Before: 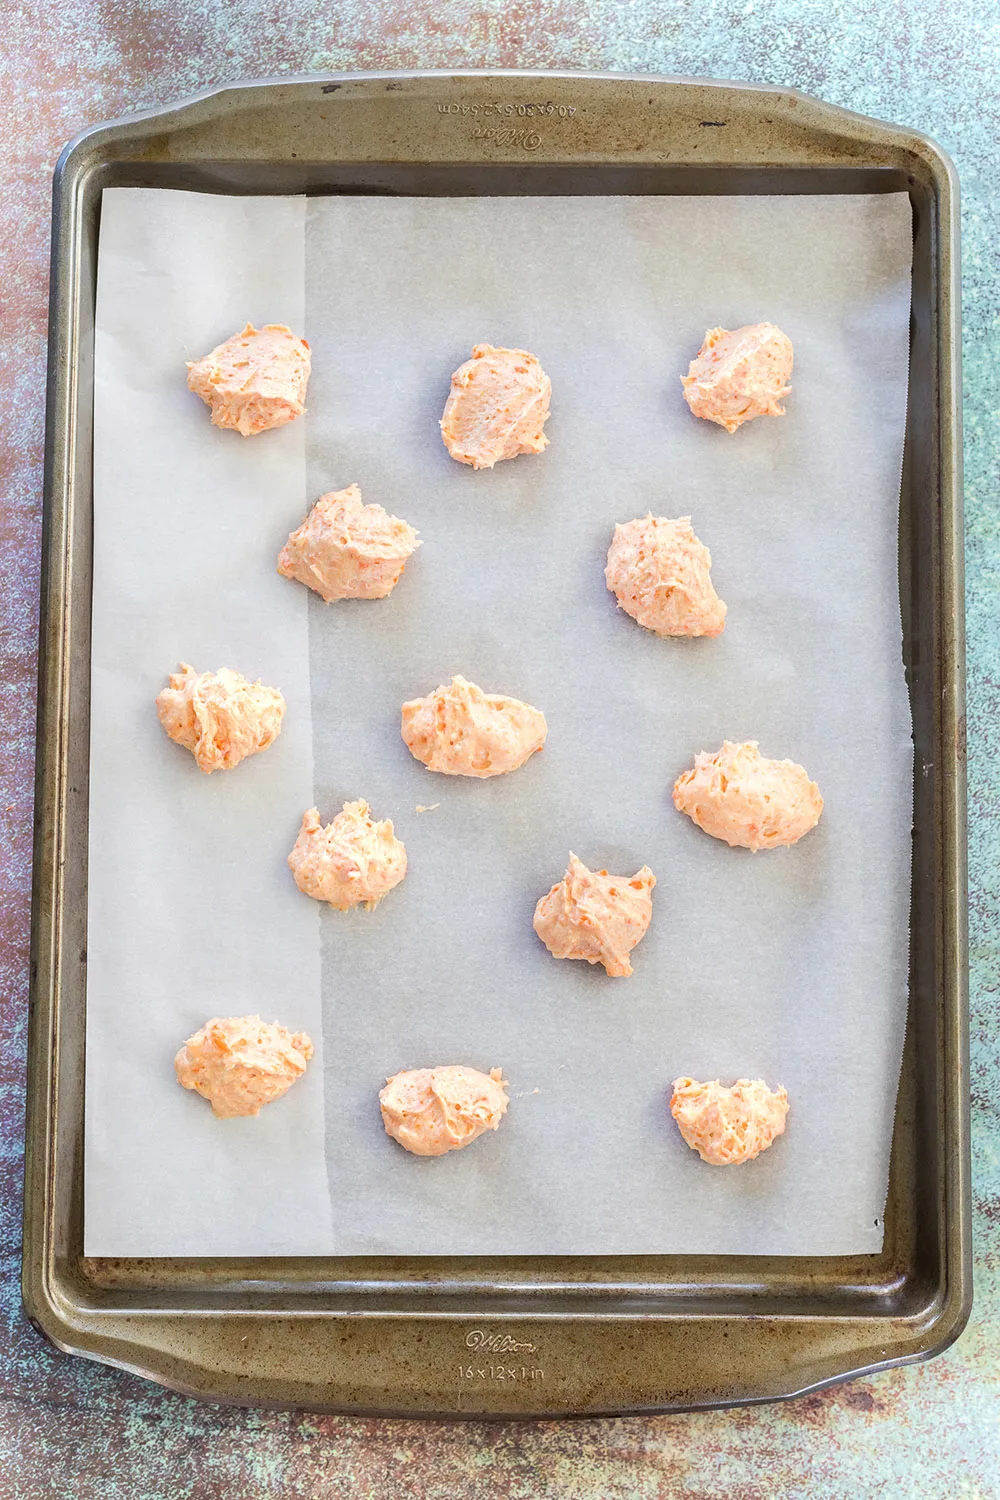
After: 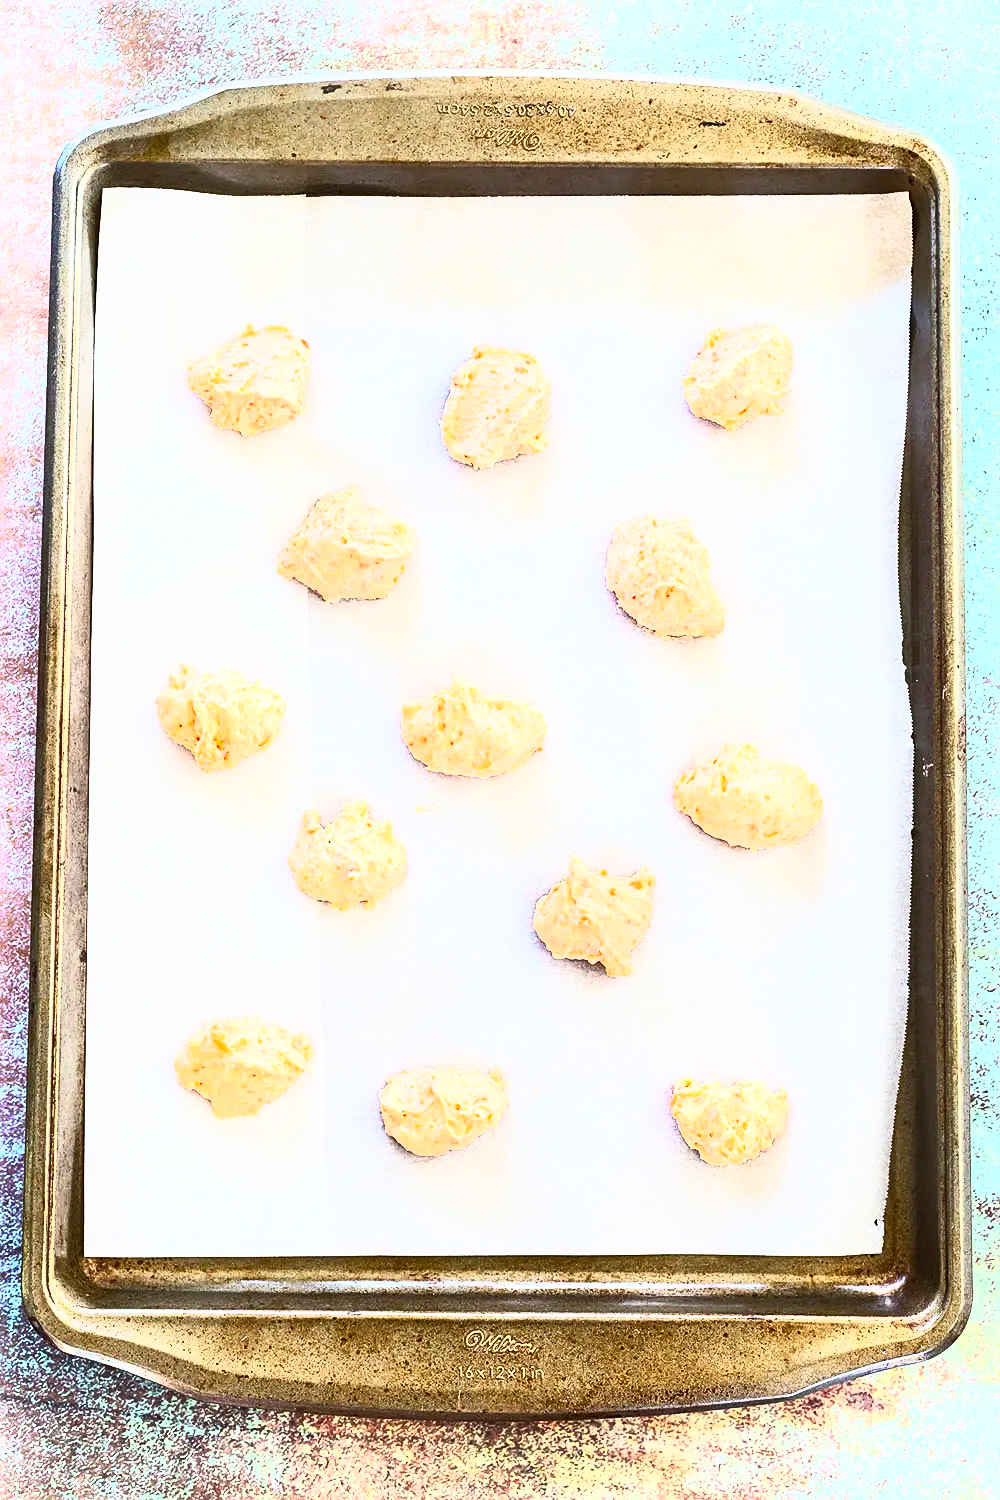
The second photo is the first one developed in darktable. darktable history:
sharpen: on, module defaults
contrast brightness saturation: contrast 0.83, brightness 0.59, saturation 0.59
